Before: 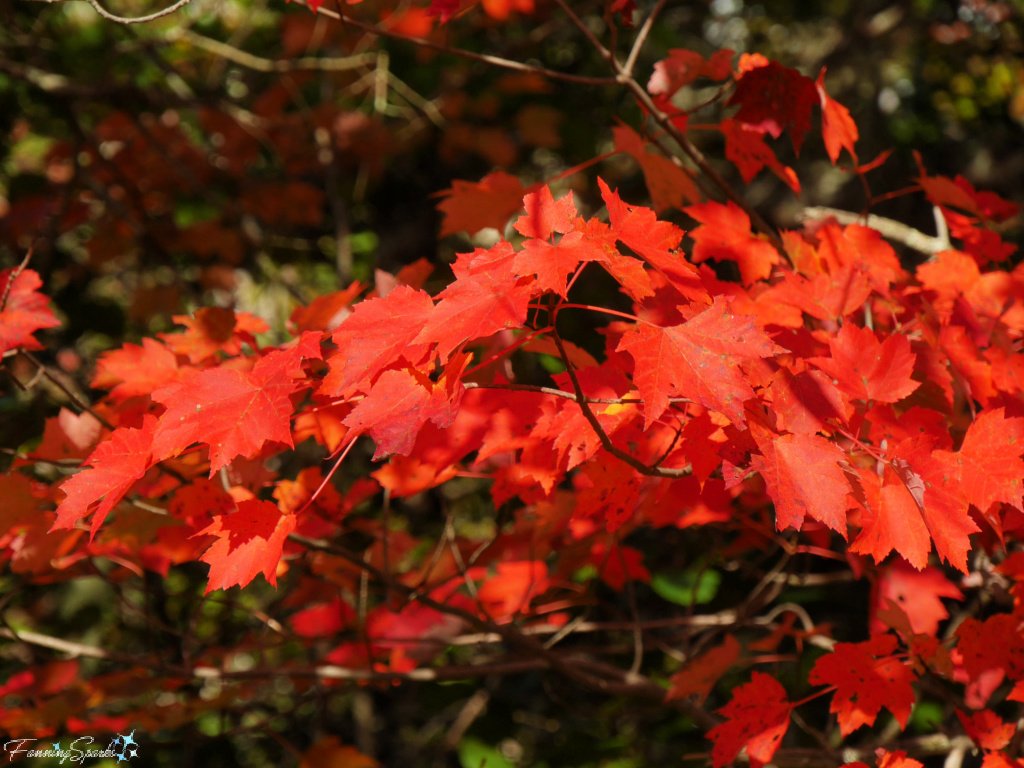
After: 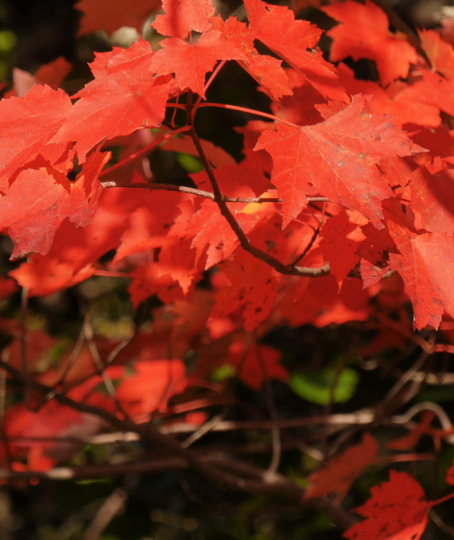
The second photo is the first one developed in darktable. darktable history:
crop: left 35.432%, top 26.233%, right 20.145%, bottom 3.432%
color zones: curves: ch1 [(0, 0.455) (0.063, 0.455) (0.286, 0.495) (0.429, 0.5) (0.571, 0.5) (0.714, 0.5) (0.857, 0.5) (1, 0.455)]; ch2 [(0, 0.532) (0.063, 0.521) (0.233, 0.447) (0.429, 0.489) (0.571, 0.5) (0.714, 0.5) (0.857, 0.5) (1, 0.532)]
